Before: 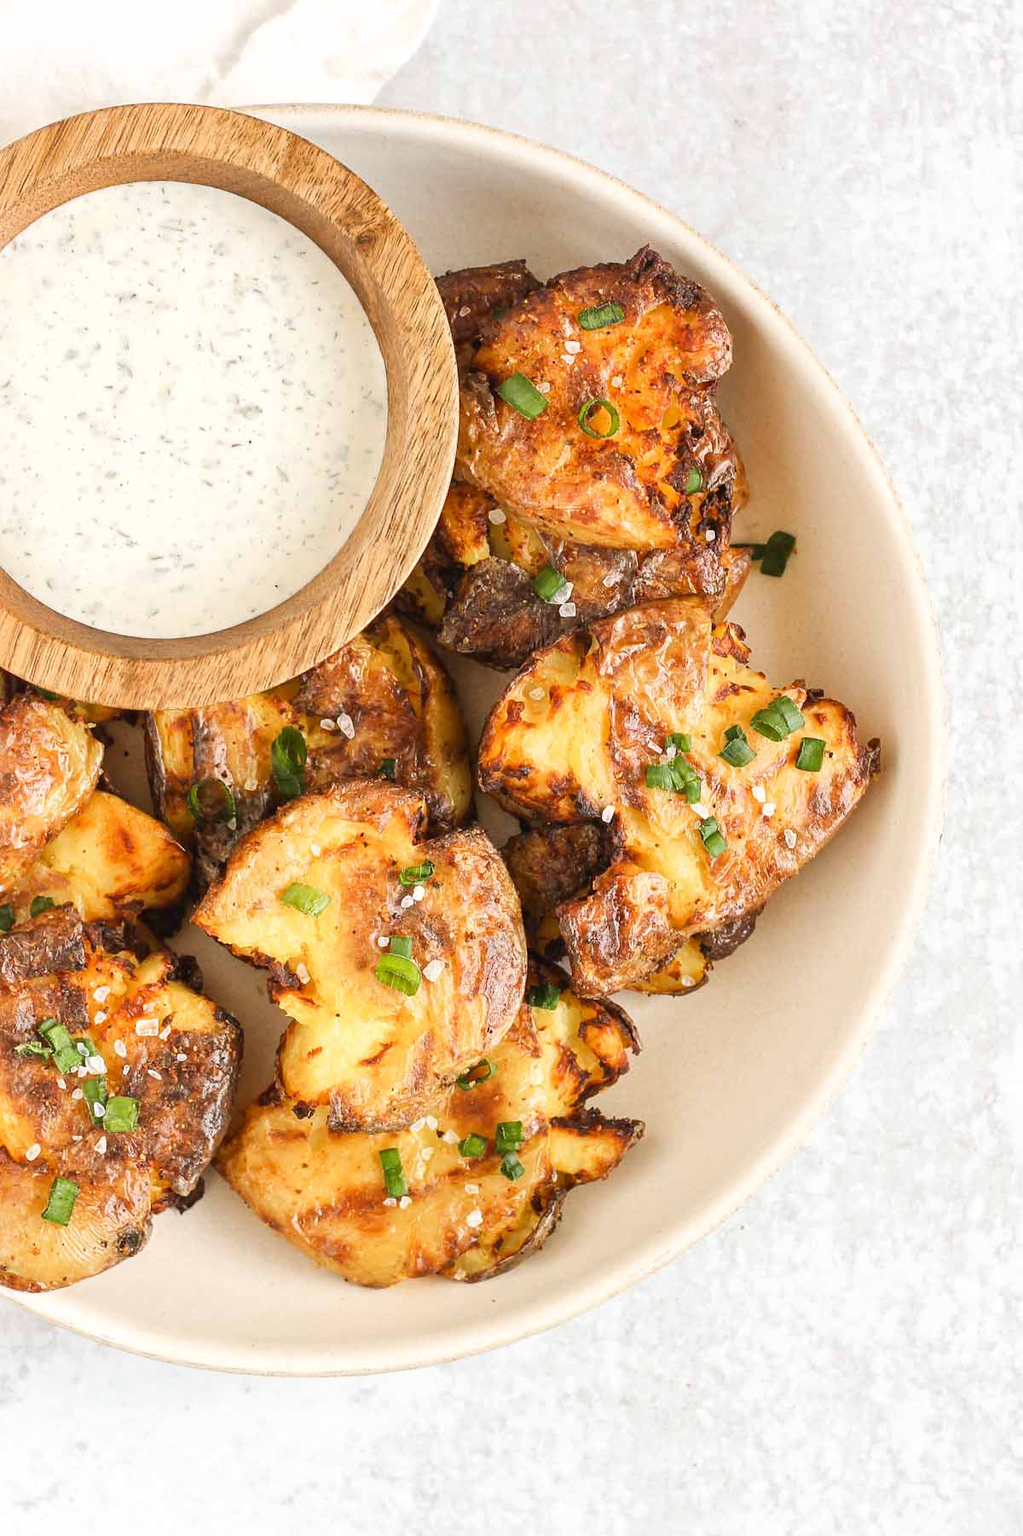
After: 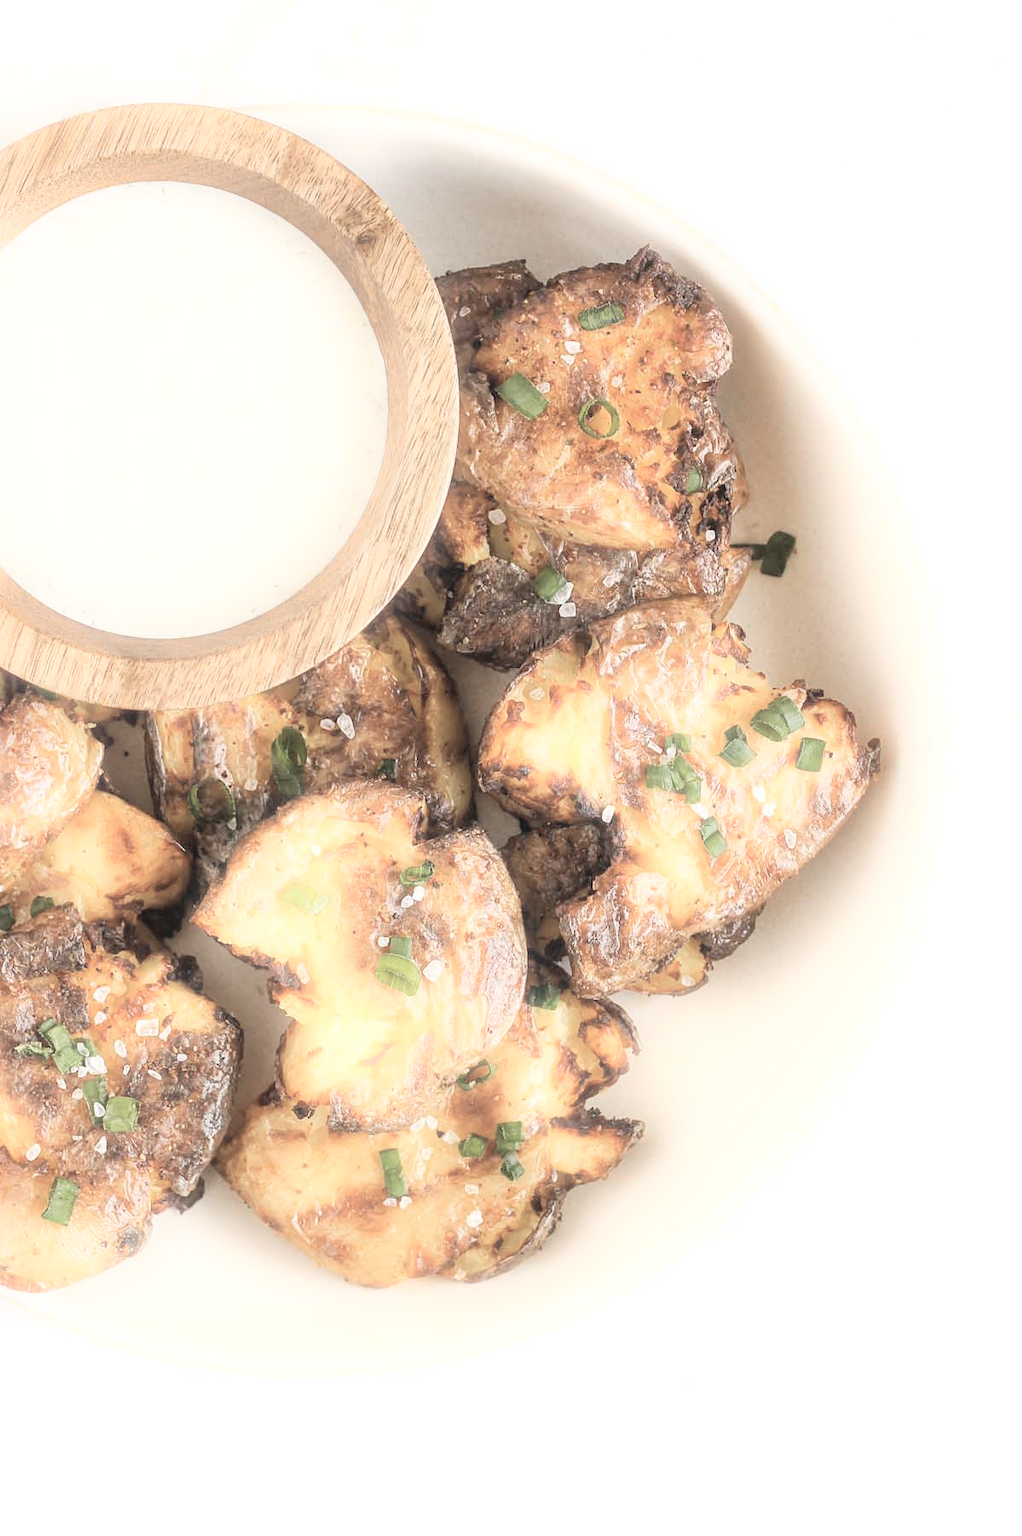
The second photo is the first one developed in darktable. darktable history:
bloom: size 5%, threshold 95%, strength 15%
color zones: curves: ch0 [(0.25, 0.5) (0.636, 0.25) (0.75, 0.5)]
contrast brightness saturation: brightness 0.18, saturation -0.5
